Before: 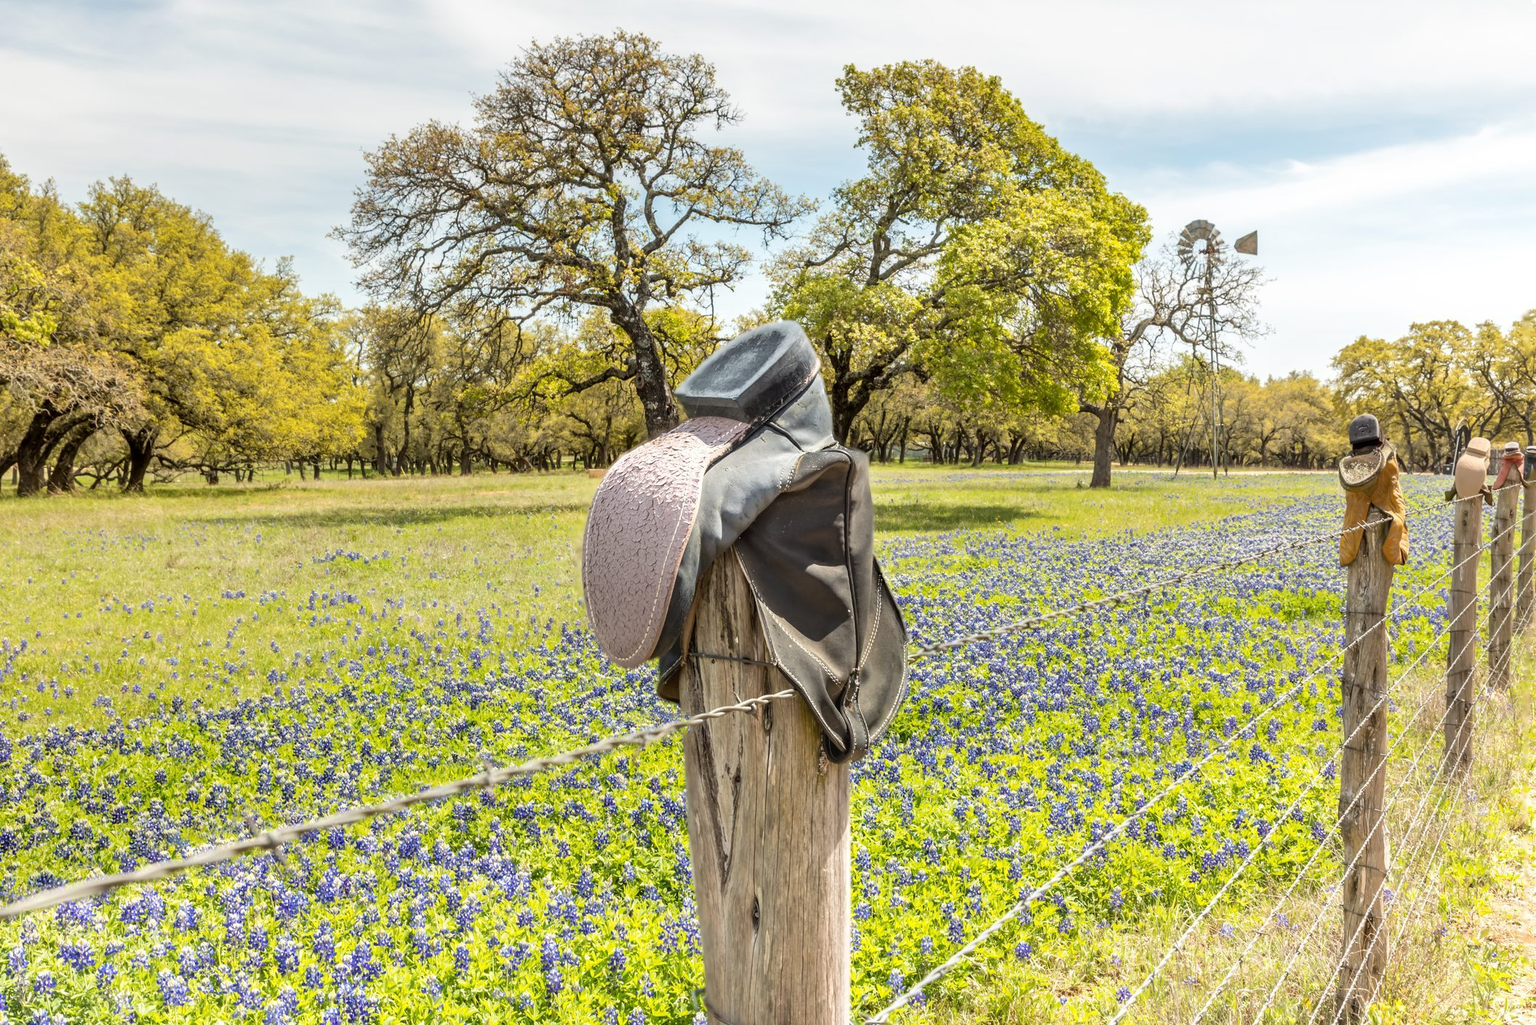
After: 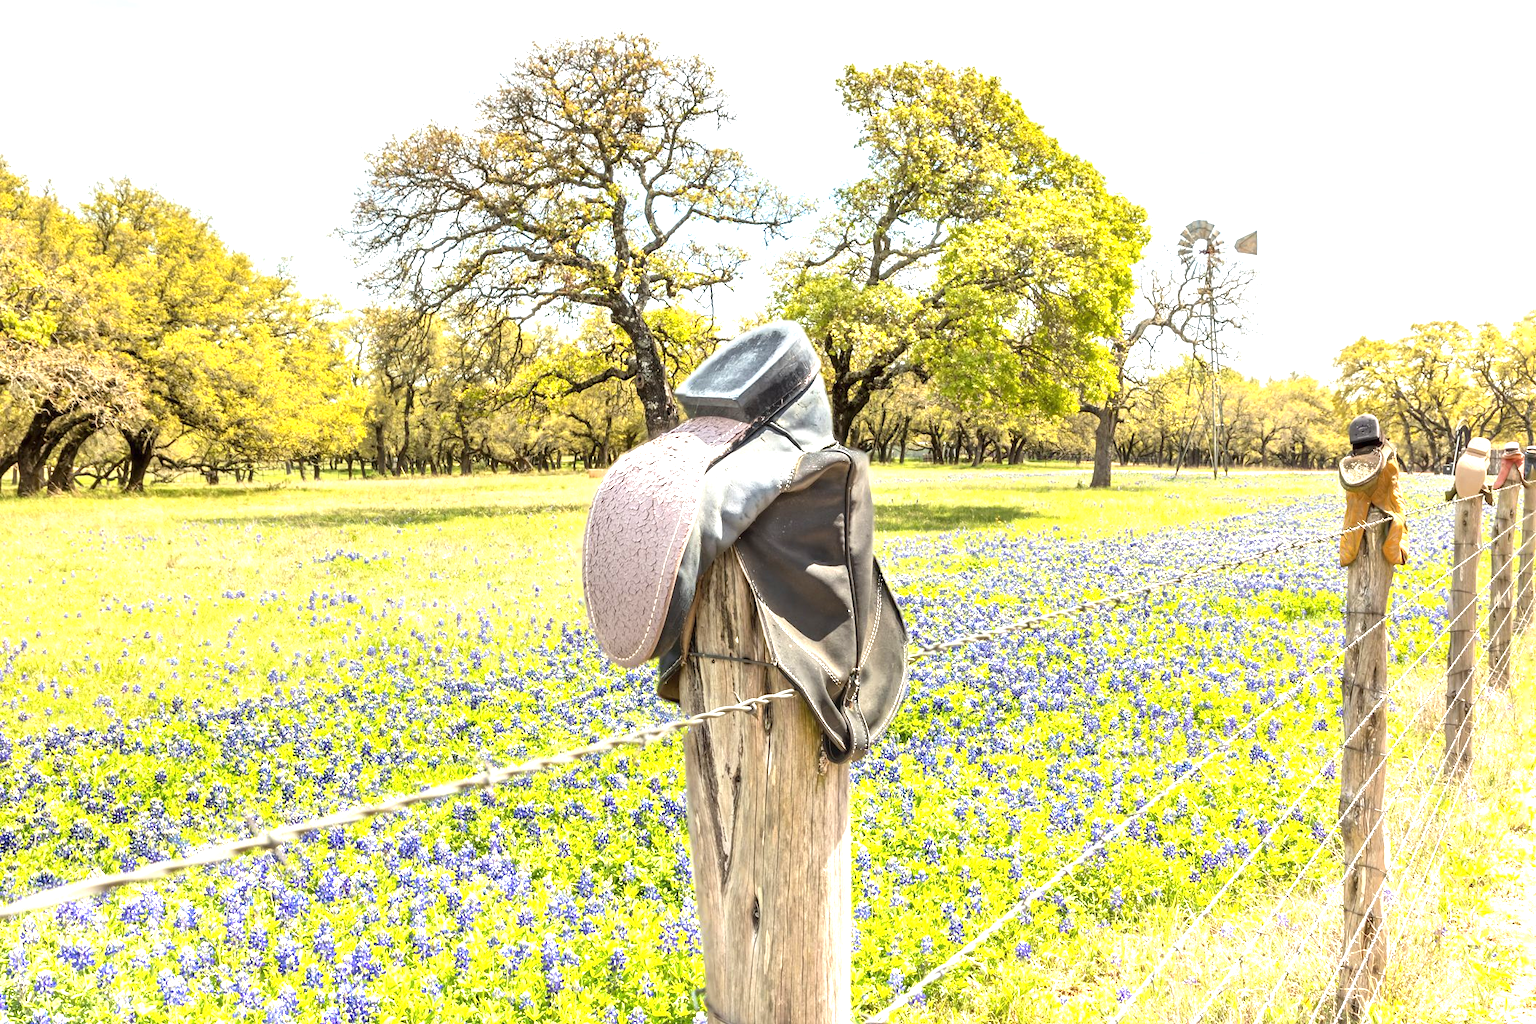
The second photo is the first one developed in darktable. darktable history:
exposure: black level correction 0, exposure 1.017 EV, compensate highlight preservation false
